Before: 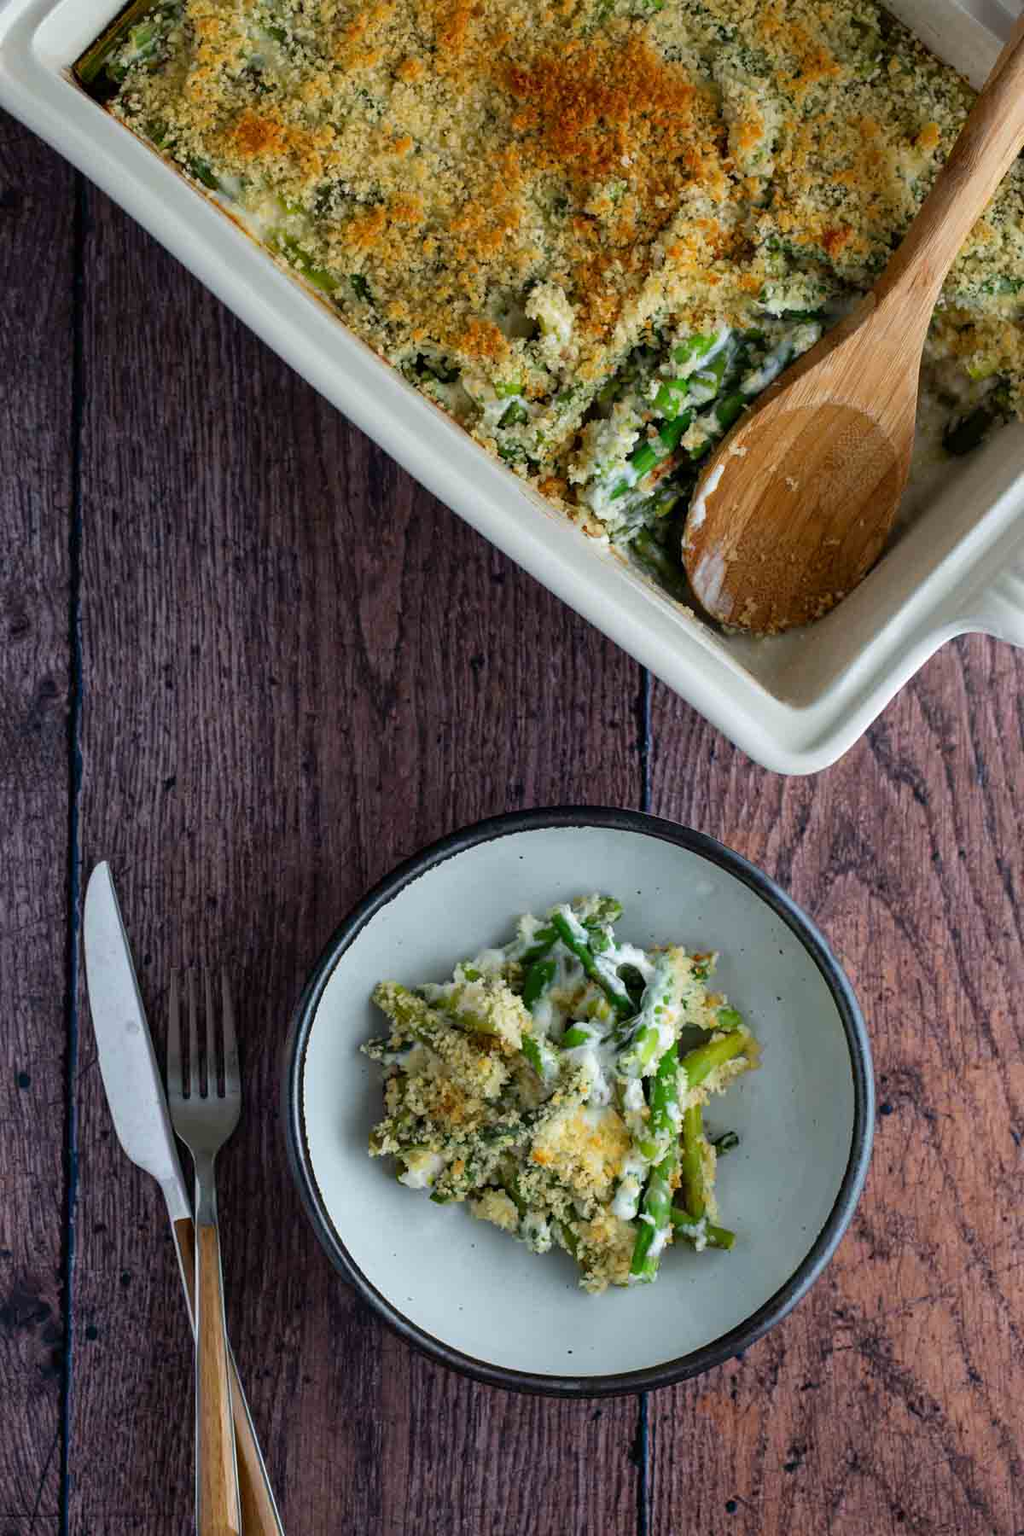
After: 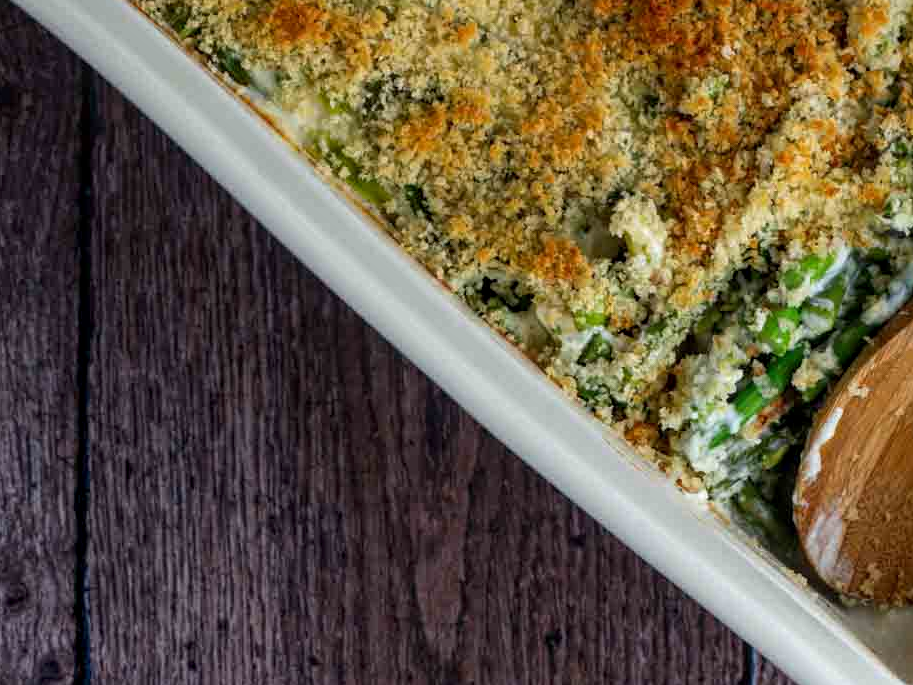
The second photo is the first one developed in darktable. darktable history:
local contrast: on, module defaults
crop: left 0.532%, top 7.645%, right 23.357%, bottom 54.28%
tone equalizer: on, module defaults
